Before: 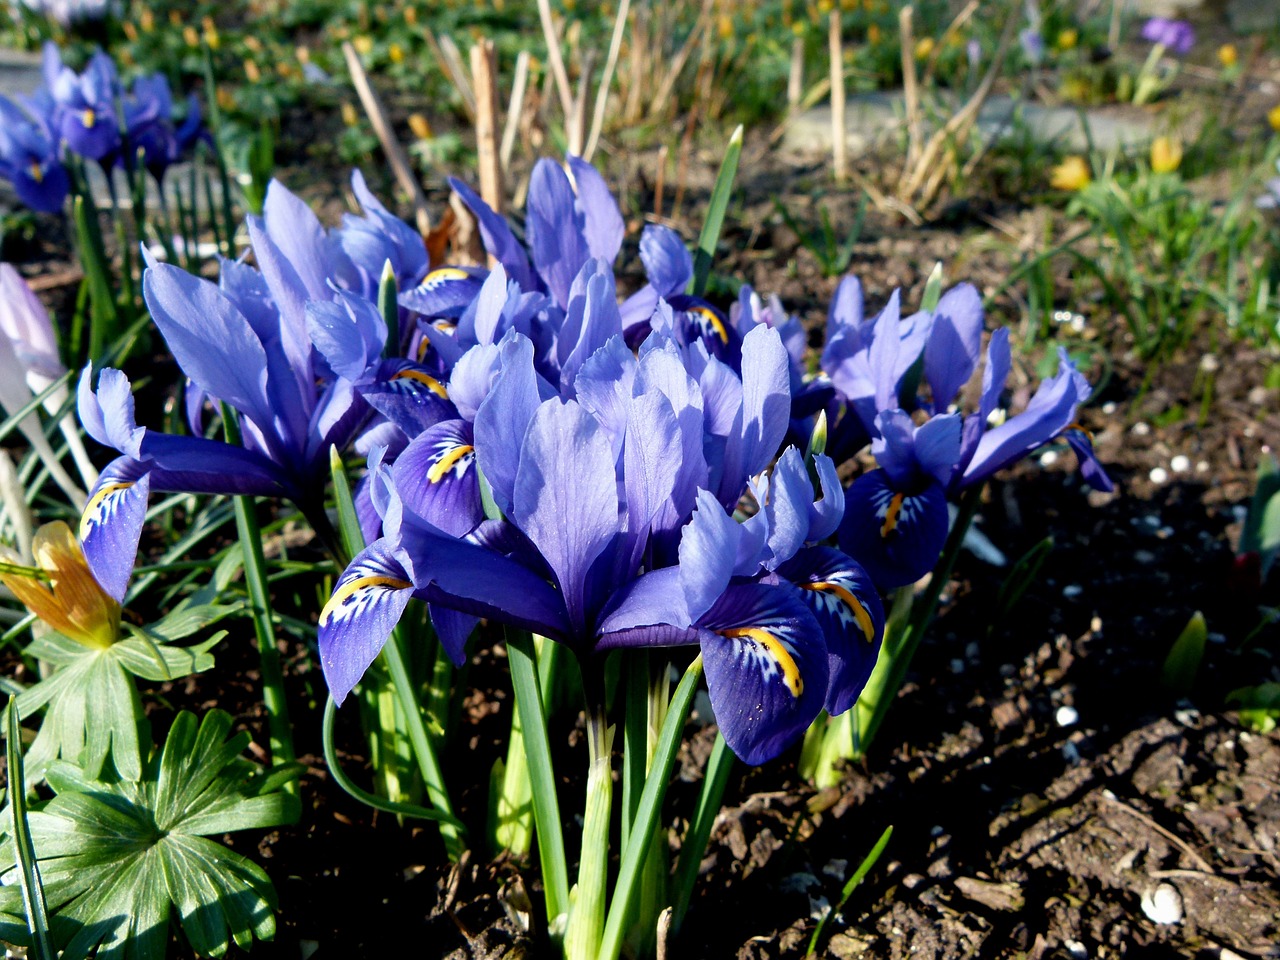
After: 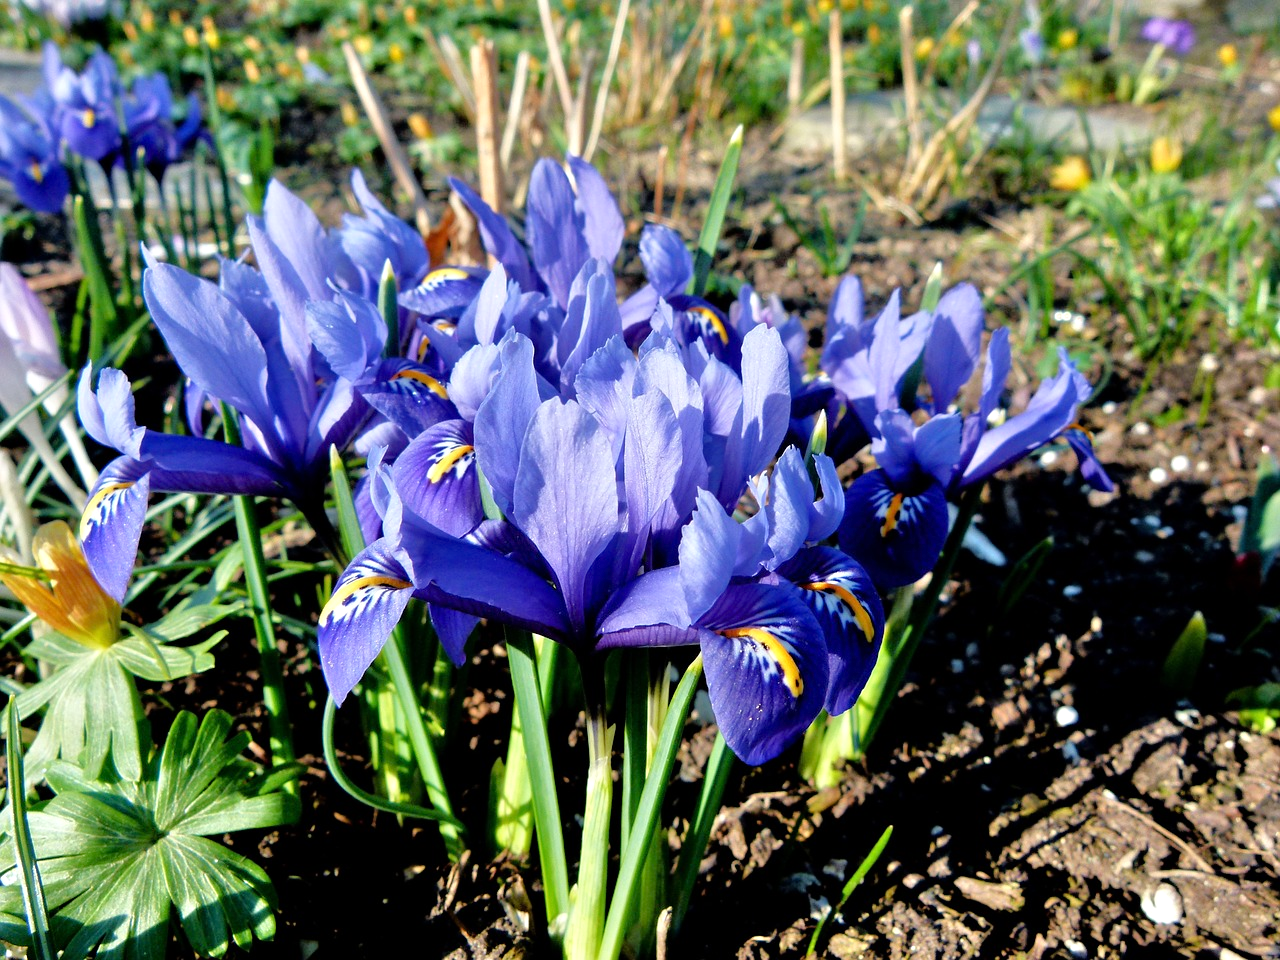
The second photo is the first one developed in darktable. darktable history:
tone equalizer: -7 EV 0.145 EV, -6 EV 0.639 EV, -5 EV 1.18 EV, -4 EV 1.36 EV, -3 EV 1.18 EV, -2 EV 0.6 EV, -1 EV 0.163 EV, mask exposure compensation -0.514 EV
